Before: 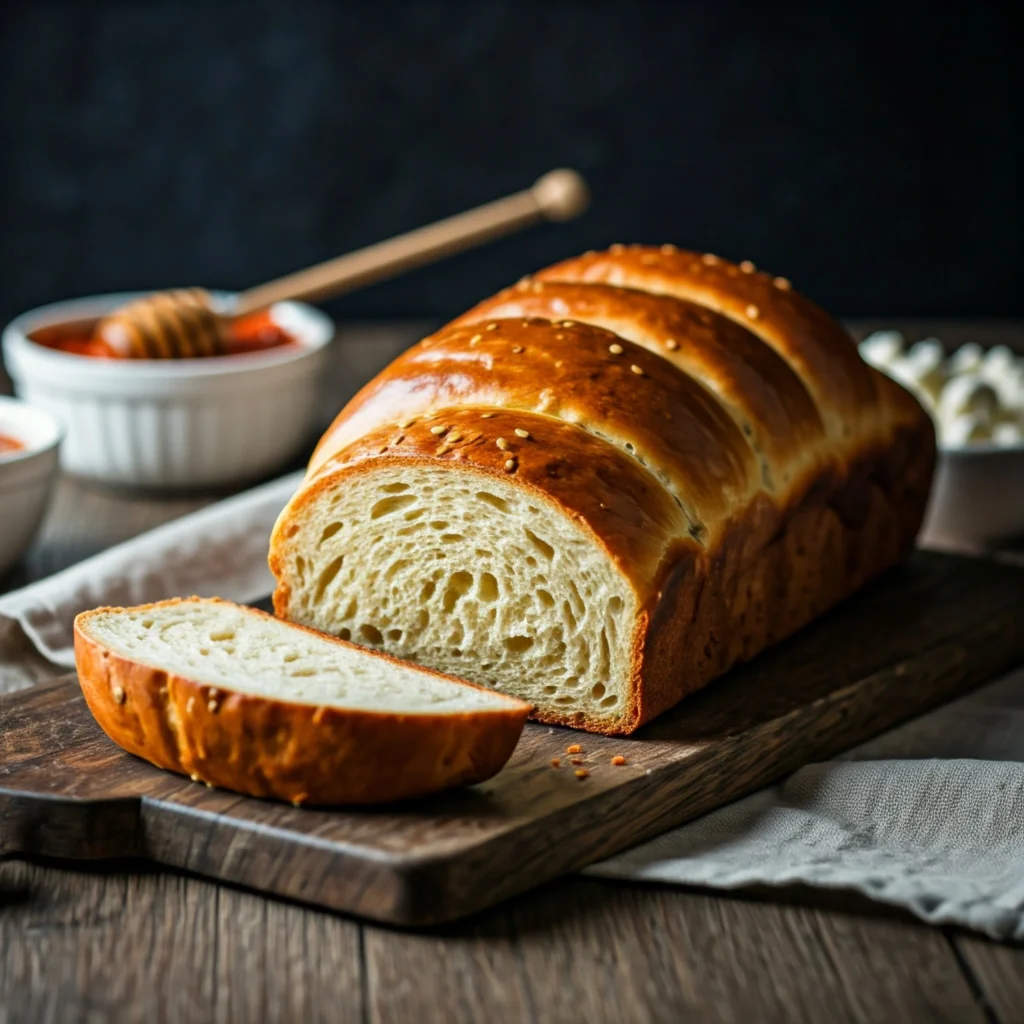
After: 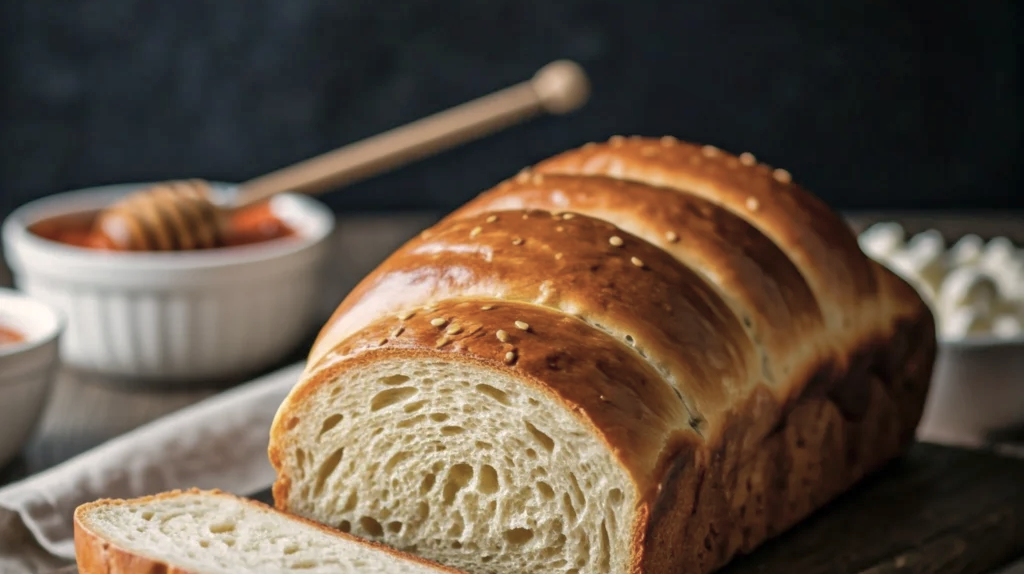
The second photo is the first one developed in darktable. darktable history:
crop and rotate: top 10.605%, bottom 33.274%
shadows and highlights: on, module defaults
color correction: highlights a* 5.59, highlights b* 5.24, saturation 0.68
